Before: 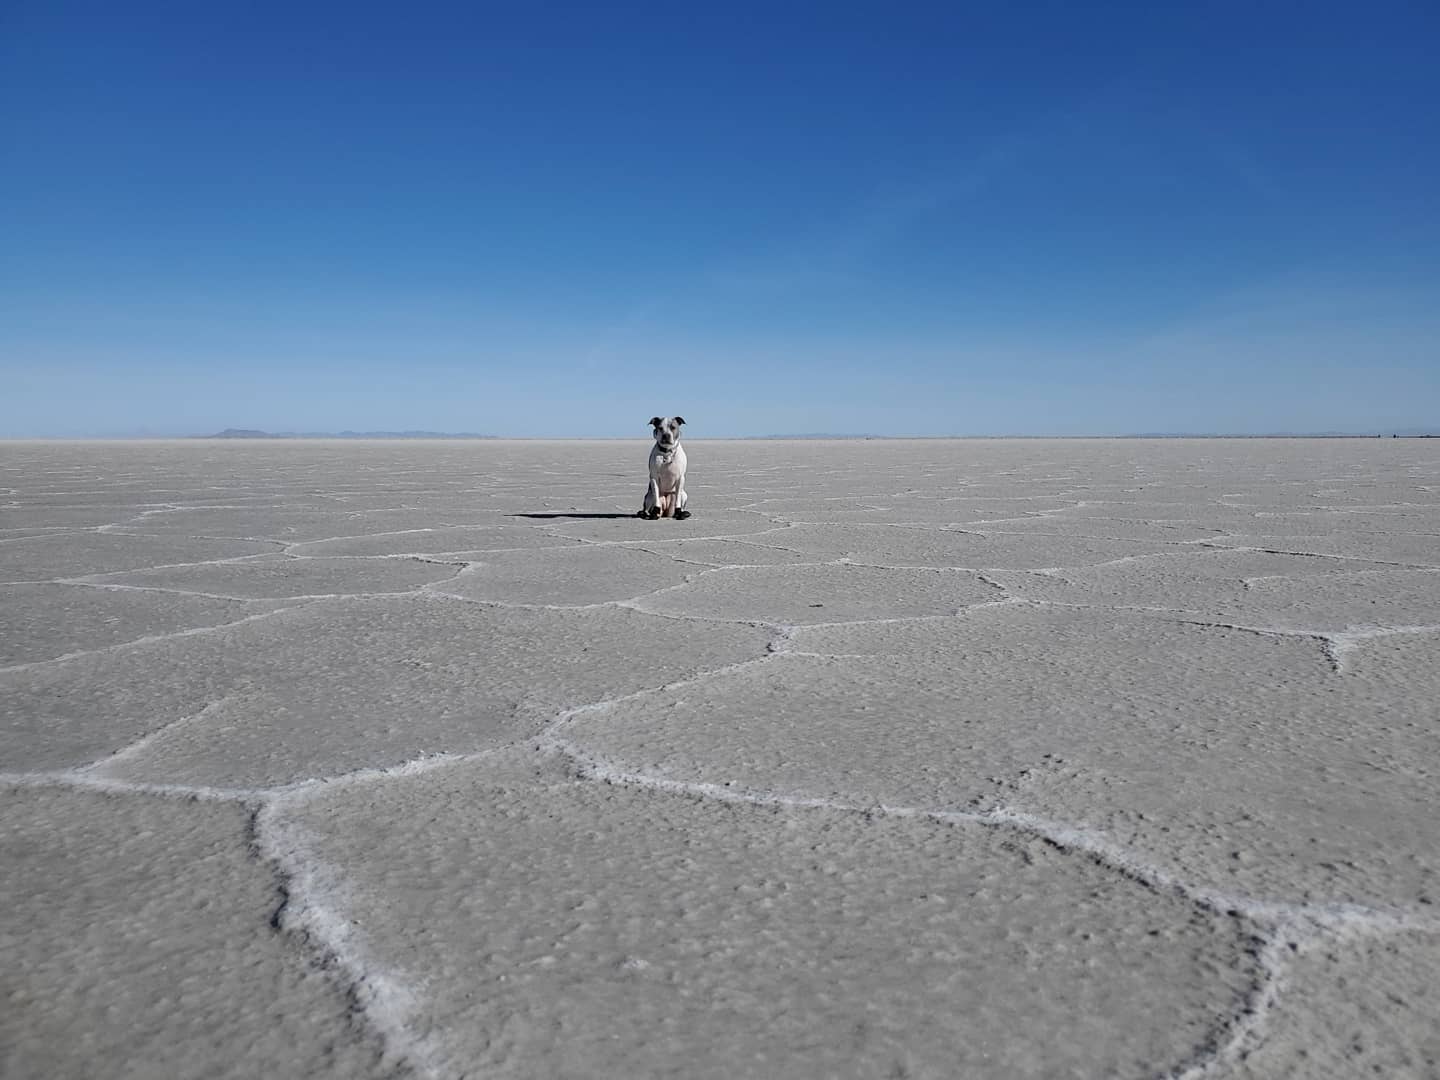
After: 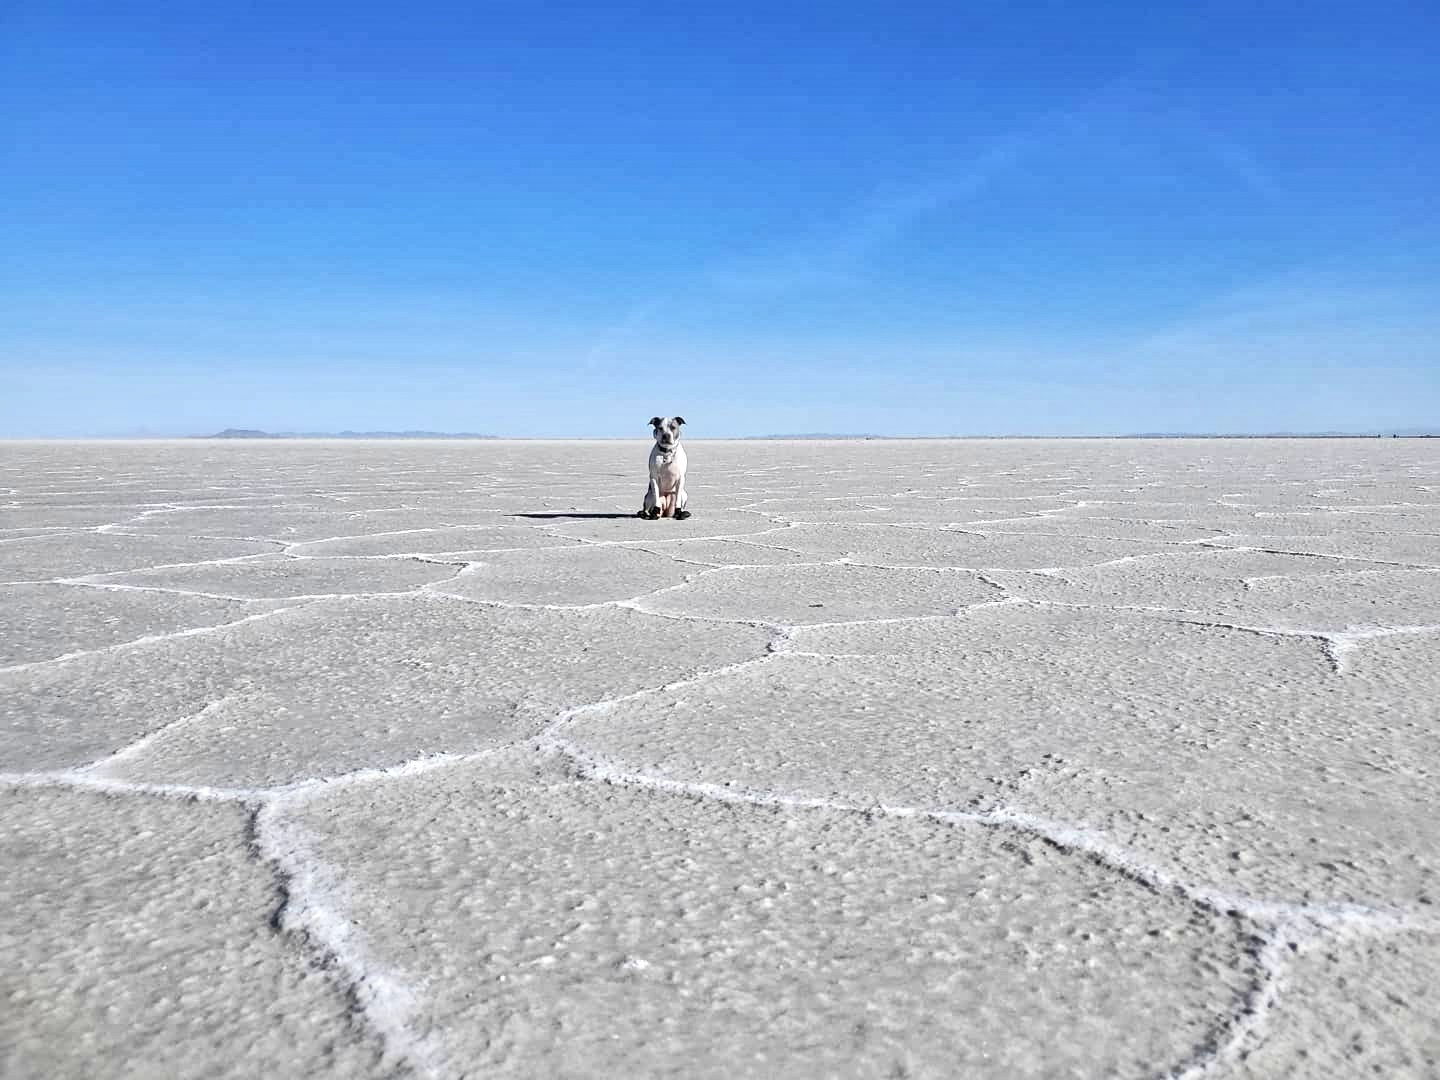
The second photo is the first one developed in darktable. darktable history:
tone equalizer: -7 EV 0.164 EV, -6 EV 0.58 EV, -5 EV 1.13 EV, -4 EV 1.37 EV, -3 EV 1.17 EV, -2 EV 0.6 EV, -1 EV 0.151 EV, edges refinement/feathering 500, mask exposure compensation -1.57 EV, preserve details guided filter
local contrast: mode bilateral grid, contrast 21, coarseness 51, detail 171%, midtone range 0.2
